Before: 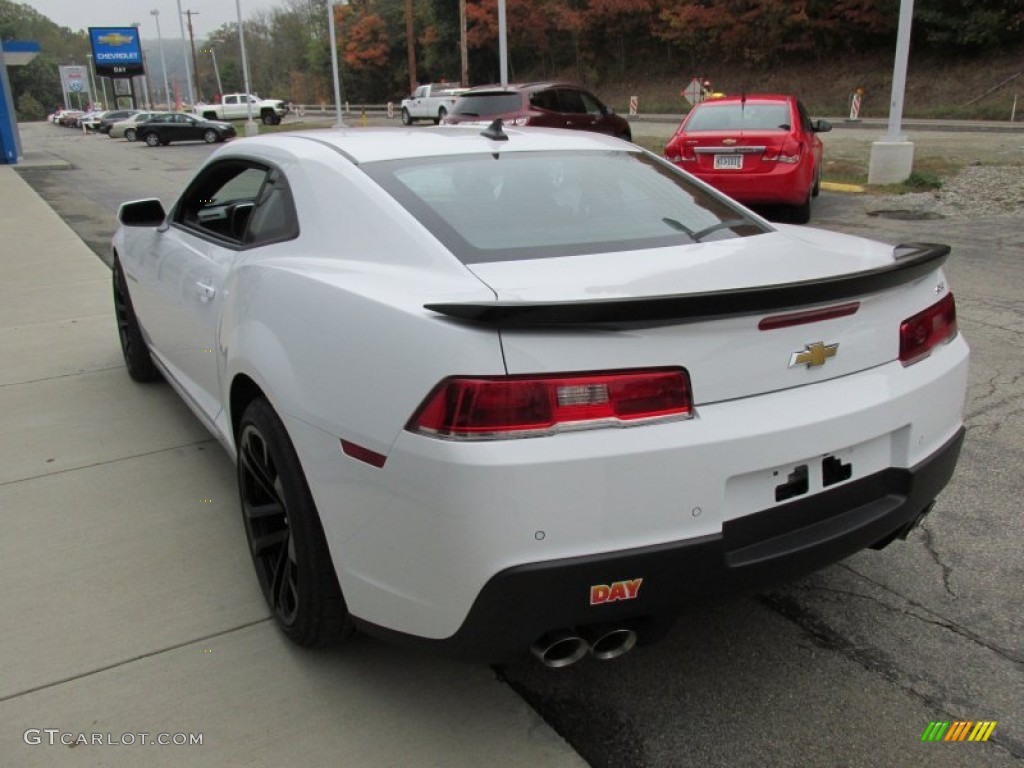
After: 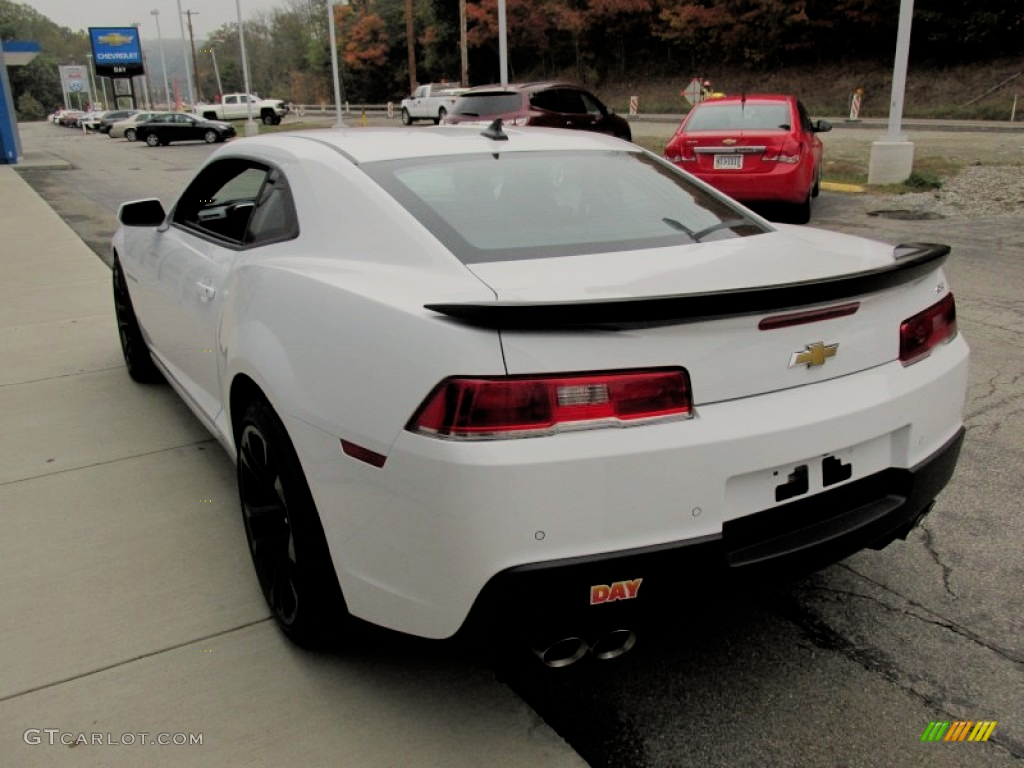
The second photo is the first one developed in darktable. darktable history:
shadows and highlights: radius 333.55, shadows 64.59, highlights 6.32, compress 88.05%, soften with gaussian
color calibration: x 0.334, y 0.348, temperature 5392.47 K
filmic rgb: black relative exposure -7.59 EV, white relative exposure 4.61 EV, target black luminance 0%, hardness 3.48, latitude 50.38%, contrast 1.031, highlights saturation mix 8.95%, shadows ↔ highlights balance -0.2%
